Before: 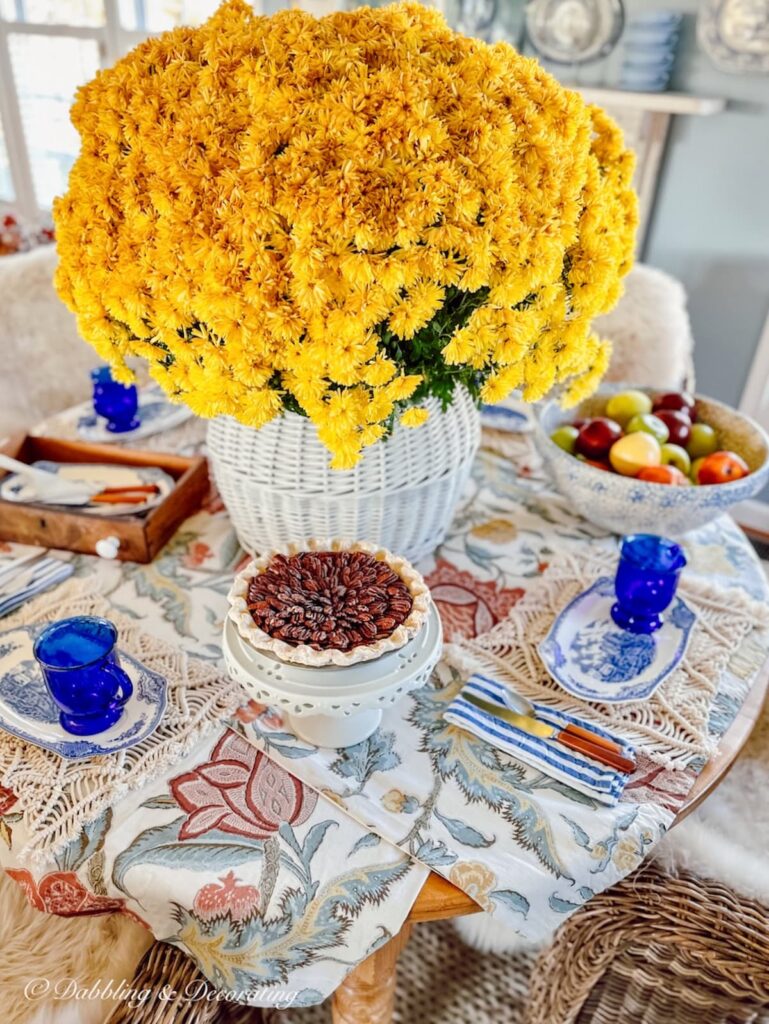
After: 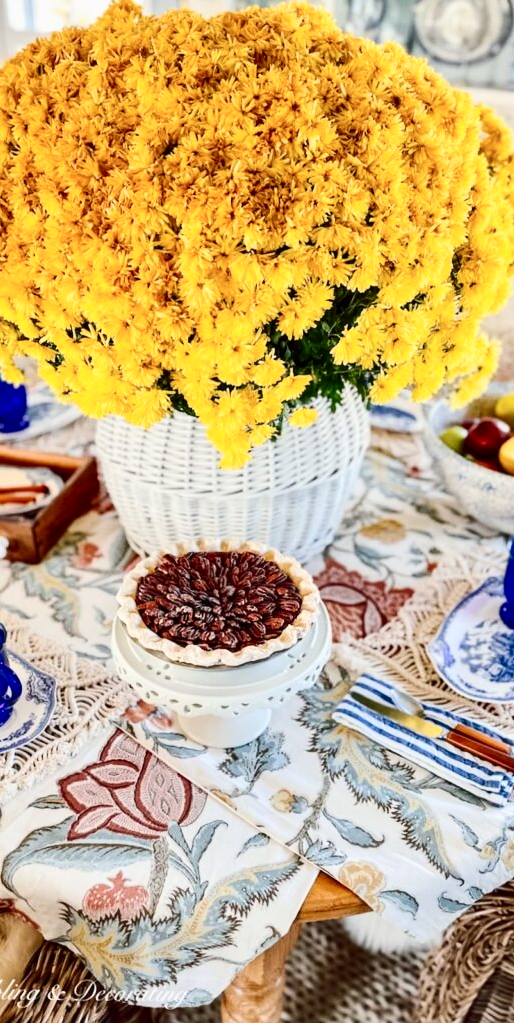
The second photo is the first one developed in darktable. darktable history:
contrast brightness saturation: contrast 0.275
crop and rotate: left 14.469%, right 18.651%
